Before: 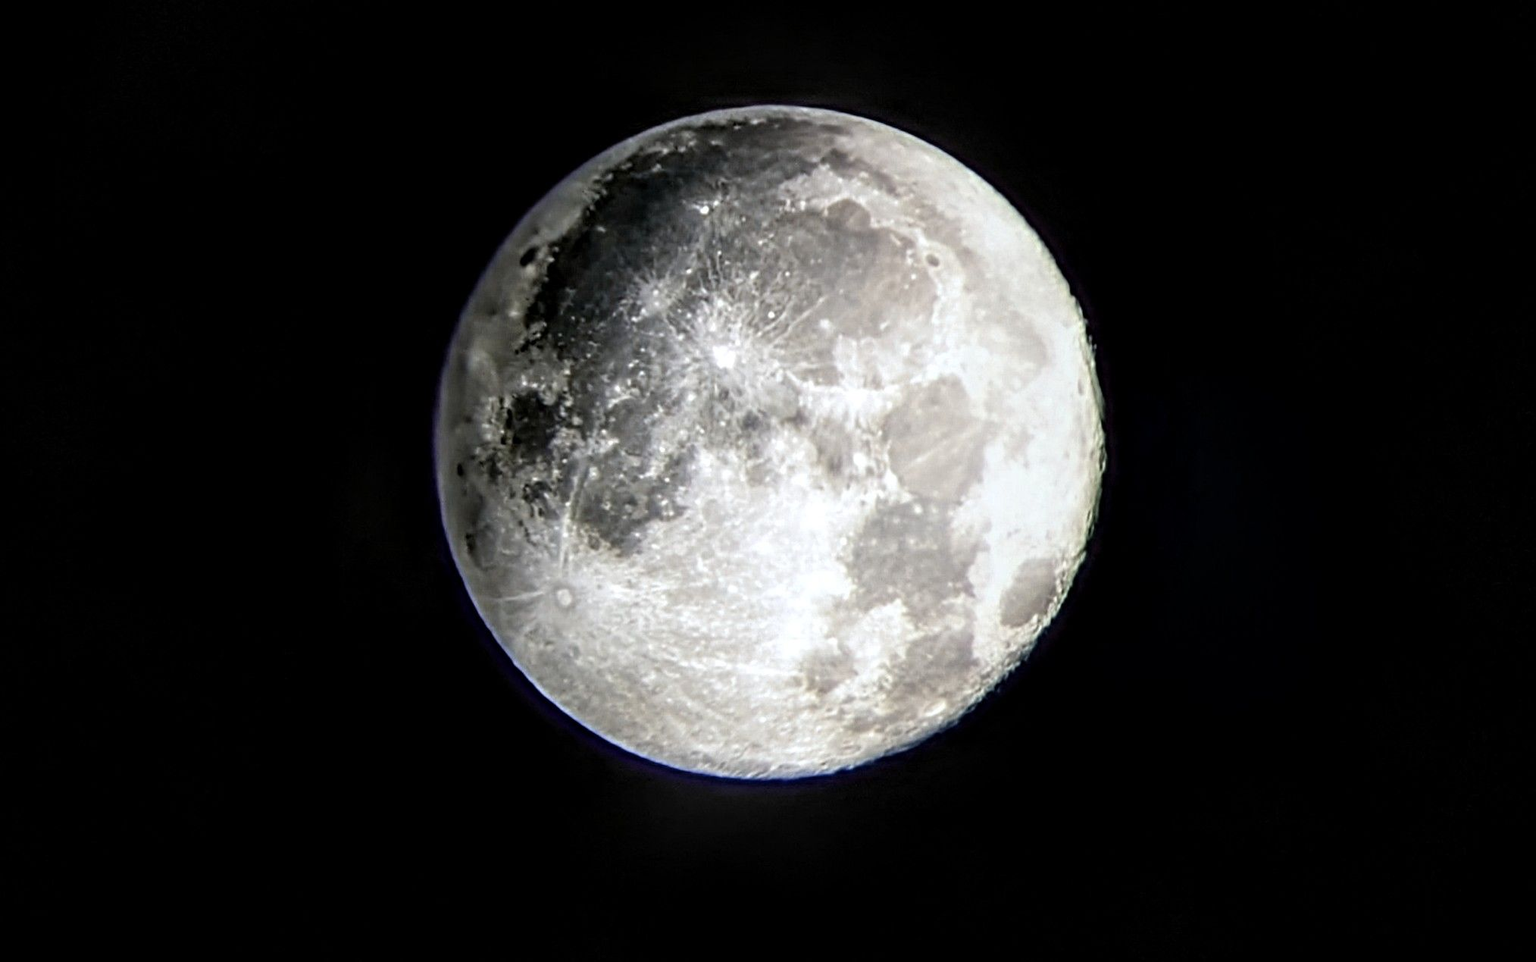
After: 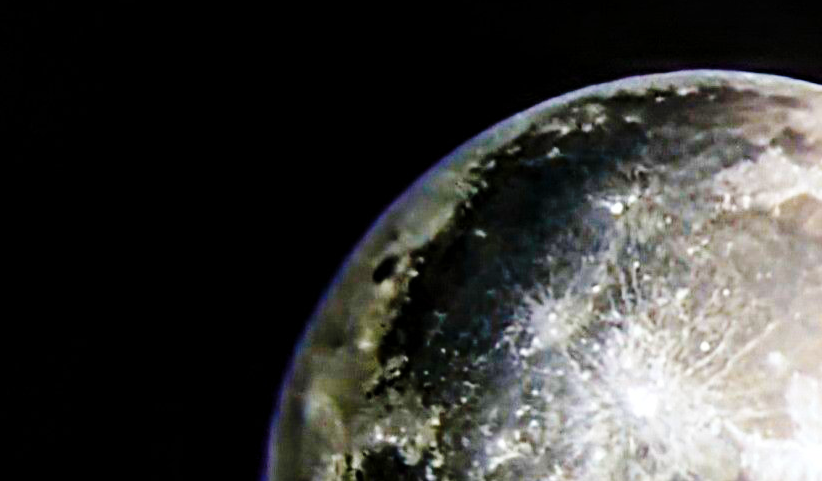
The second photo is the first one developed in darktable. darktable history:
crop: left 15.452%, top 5.459%, right 43.956%, bottom 56.62%
color balance rgb: linear chroma grading › global chroma 42%, perceptual saturation grading › global saturation 42%, global vibrance 33%
base curve: curves: ch0 [(0, 0) (0.036, 0.025) (0.121, 0.166) (0.206, 0.329) (0.605, 0.79) (1, 1)], preserve colors none
levels: mode automatic, black 0.023%, white 99.97%, levels [0.062, 0.494, 0.925]
